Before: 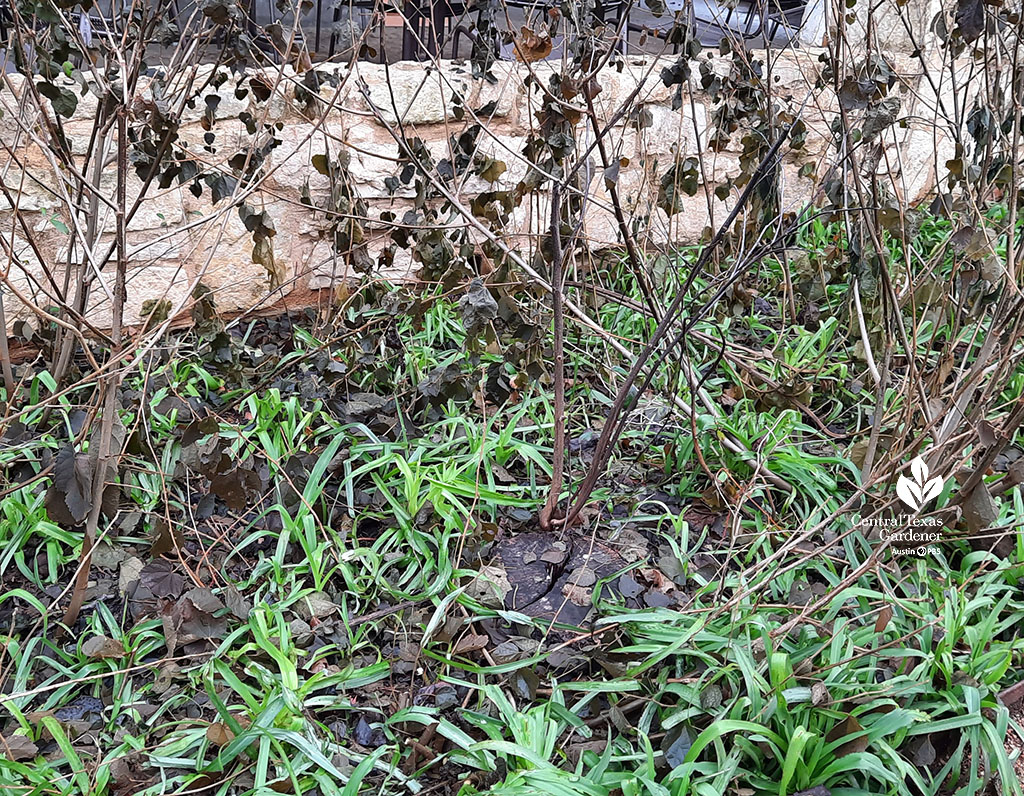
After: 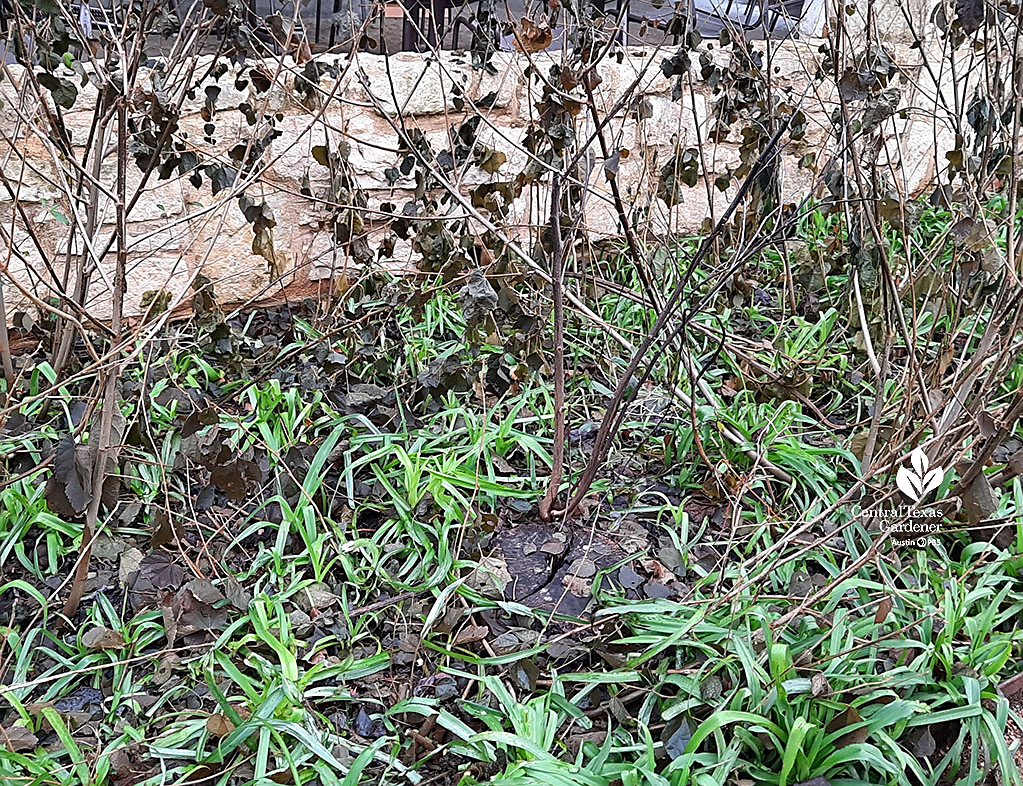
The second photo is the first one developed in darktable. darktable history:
crop: top 1.167%, right 0.012%
sharpen: on, module defaults
